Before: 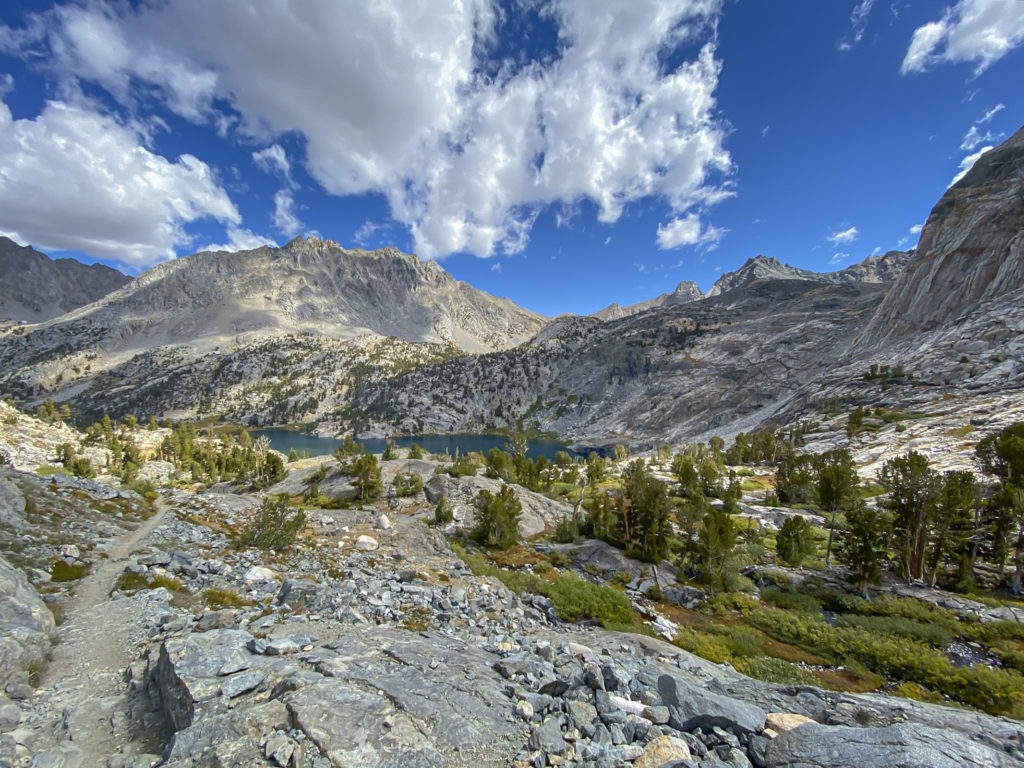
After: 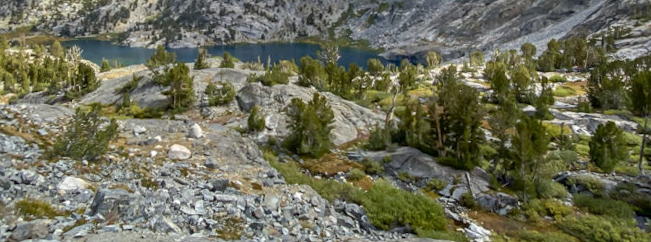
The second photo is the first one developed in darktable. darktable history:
local contrast: highlights 61%, shadows 106%, detail 107%, midtone range 0.529
rotate and perspective: rotation -0.45°, automatic cropping original format, crop left 0.008, crop right 0.992, crop top 0.012, crop bottom 0.988
crop: left 18.091%, top 51.13%, right 17.525%, bottom 16.85%
